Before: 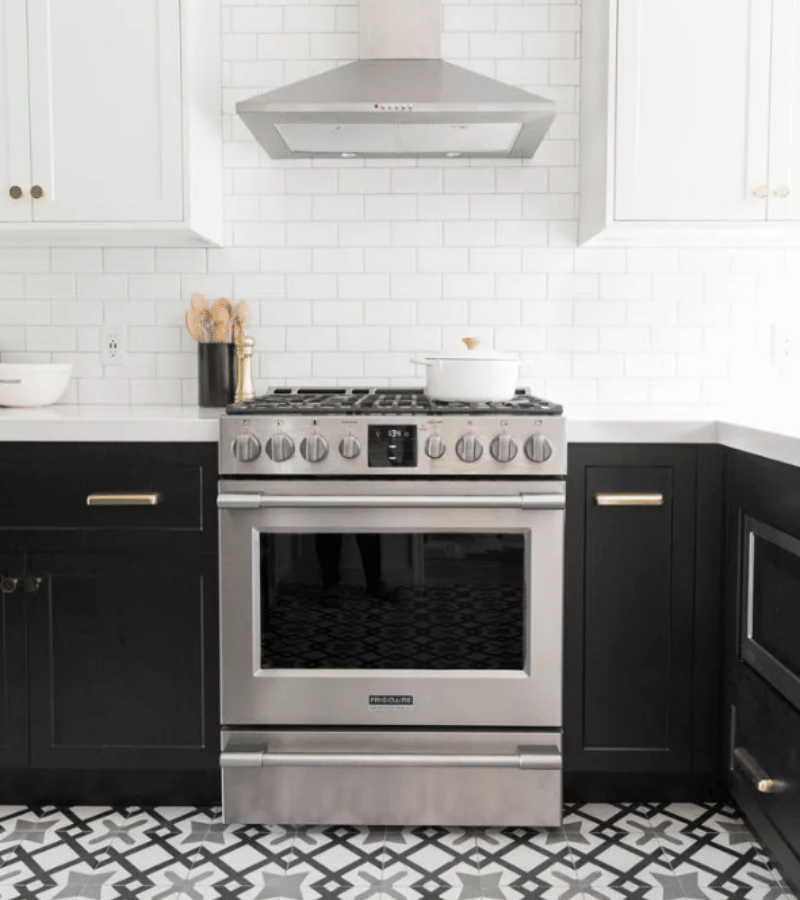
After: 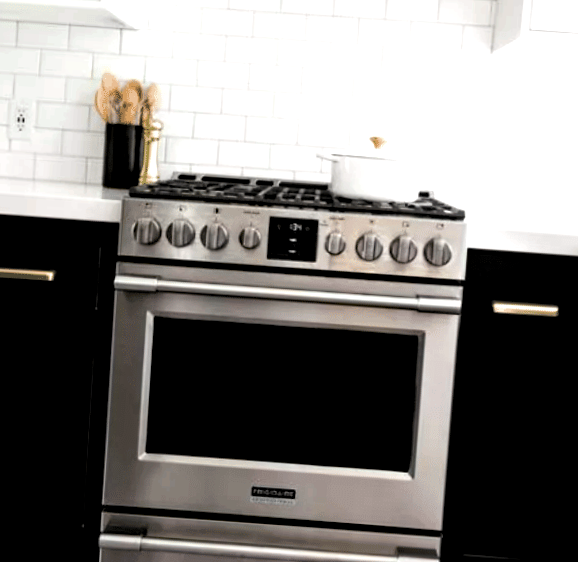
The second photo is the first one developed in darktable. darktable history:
levels: levels [0.101, 0.578, 0.953]
exposure: black level correction 0.031, exposure 0.329 EV, compensate exposure bias true, compensate highlight preservation false
velvia: strength 15.25%
crop and rotate: angle -4°, left 9.752%, top 20.928%, right 12.461%, bottom 11.806%
haze removal: strength 0.303, distance 0.243, compatibility mode true, adaptive false
